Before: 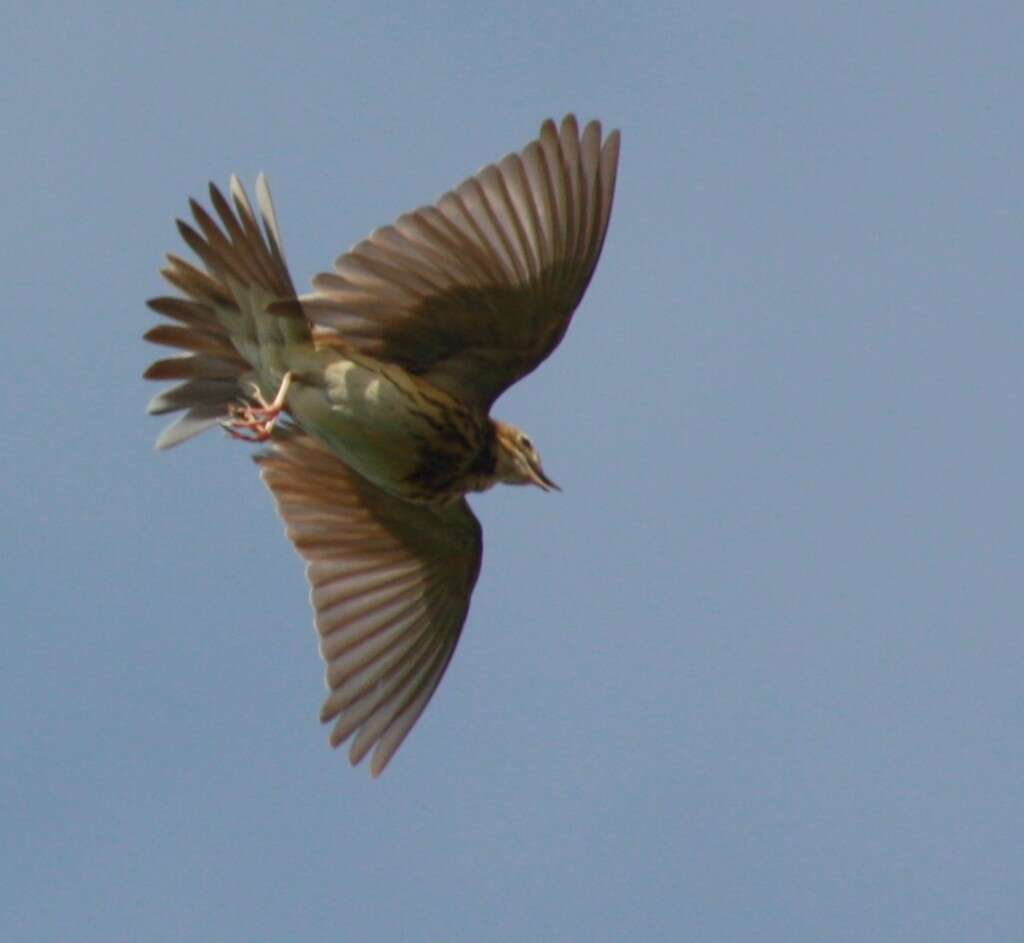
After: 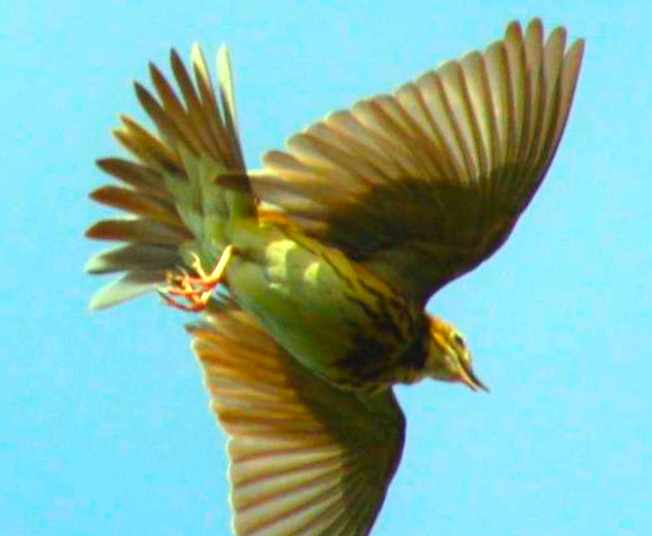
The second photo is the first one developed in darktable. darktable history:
crop and rotate: angle -5.97°, left 2.259%, top 6.935%, right 27.144%, bottom 30.061%
color correction: highlights a* -11.07, highlights b* 9.91, saturation 1.72
exposure: black level correction -0.001, exposure 0.53 EV, compensate exposure bias true, compensate highlight preservation false
tone equalizer: -8 EV -0.717 EV, -7 EV -0.676 EV, -6 EV -0.589 EV, -5 EV -0.398 EV, -3 EV 0.378 EV, -2 EV 0.6 EV, -1 EV 0.694 EV, +0 EV 0.759 EV, mask exposure compensation -0.515 EV
